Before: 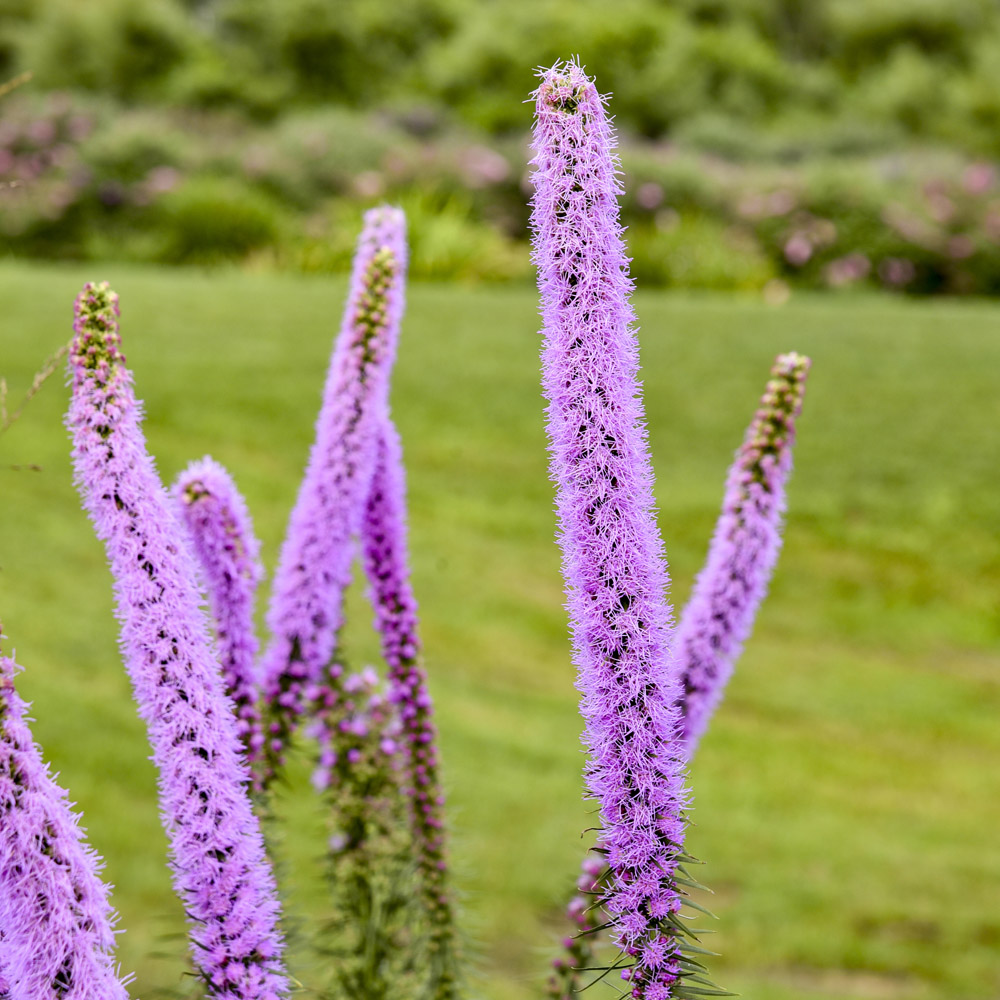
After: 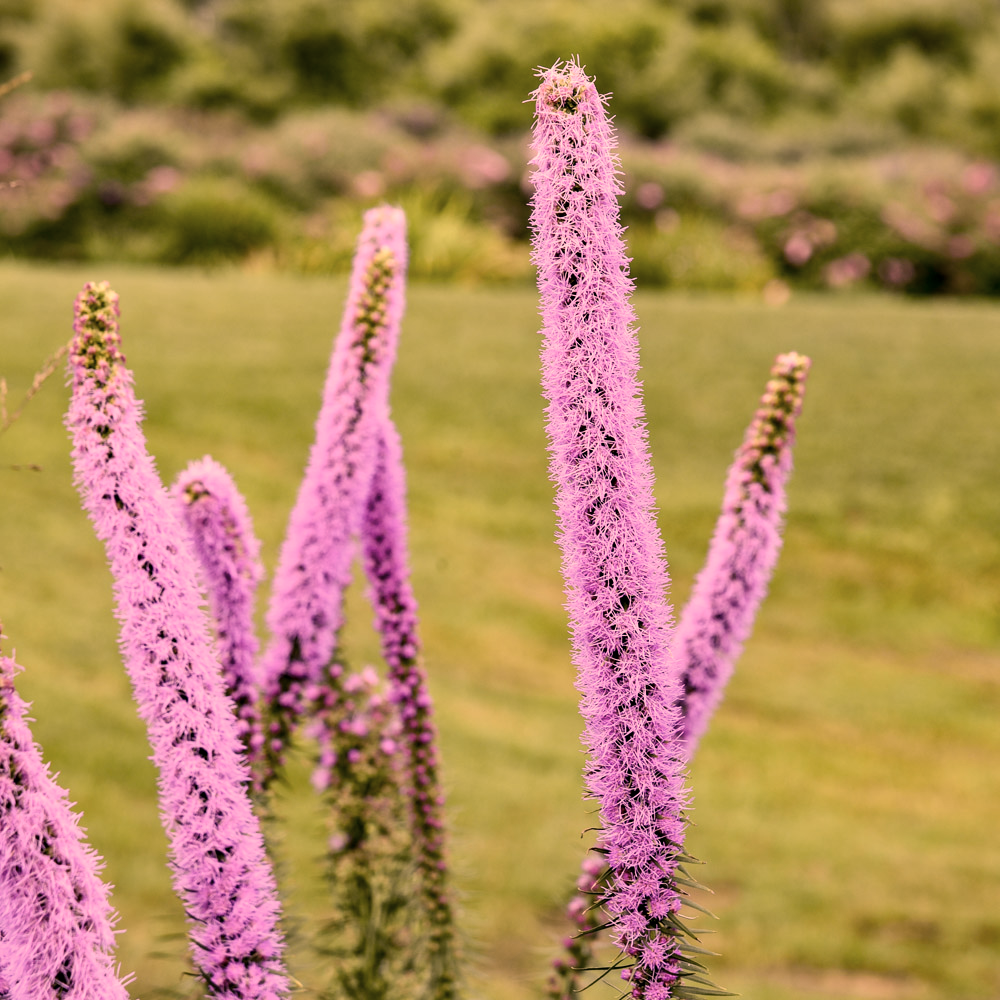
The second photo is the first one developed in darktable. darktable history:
color correction: highlights a* 21.16, highlights b* 19.61
contrast brightness saturation: contrast 0.1, saturation -0.36
